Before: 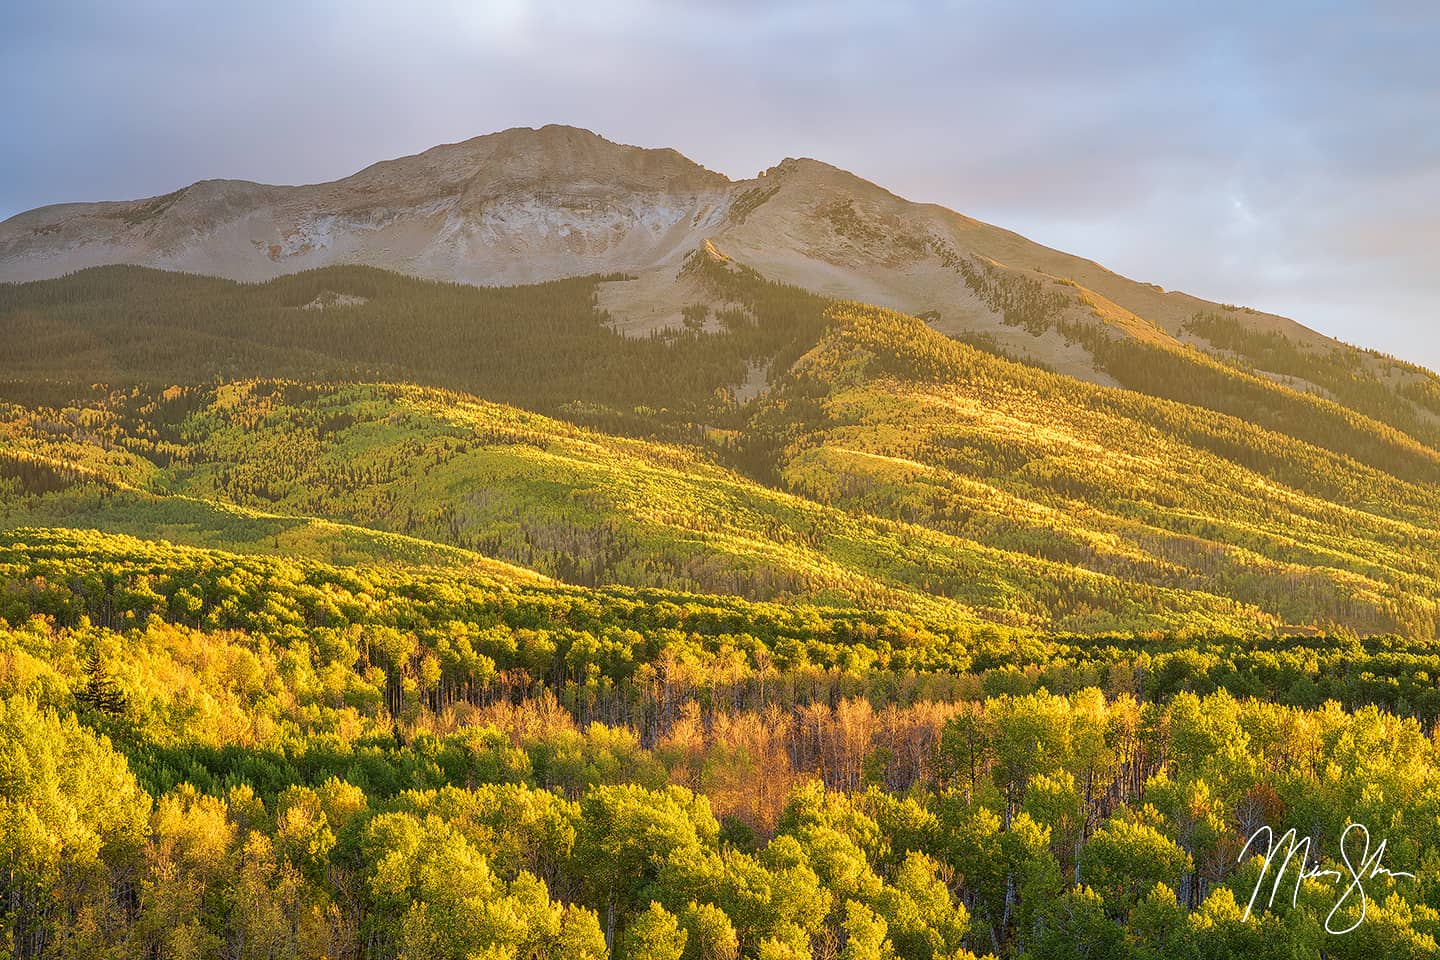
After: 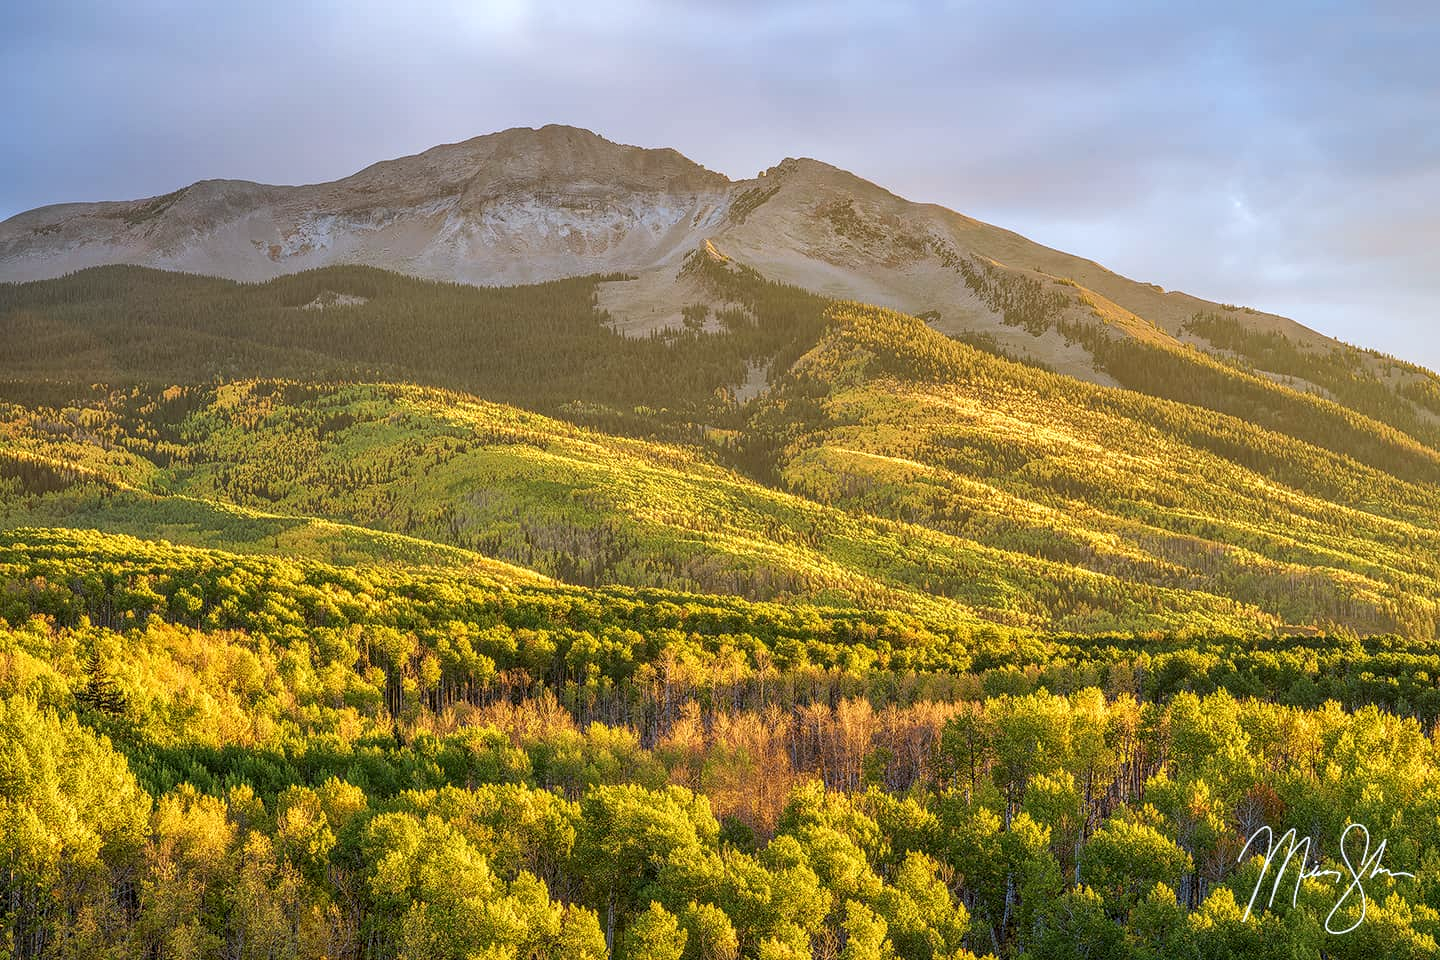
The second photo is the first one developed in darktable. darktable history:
white balance: red 0.974, blue 1.044
local contrast: on, module defaults
